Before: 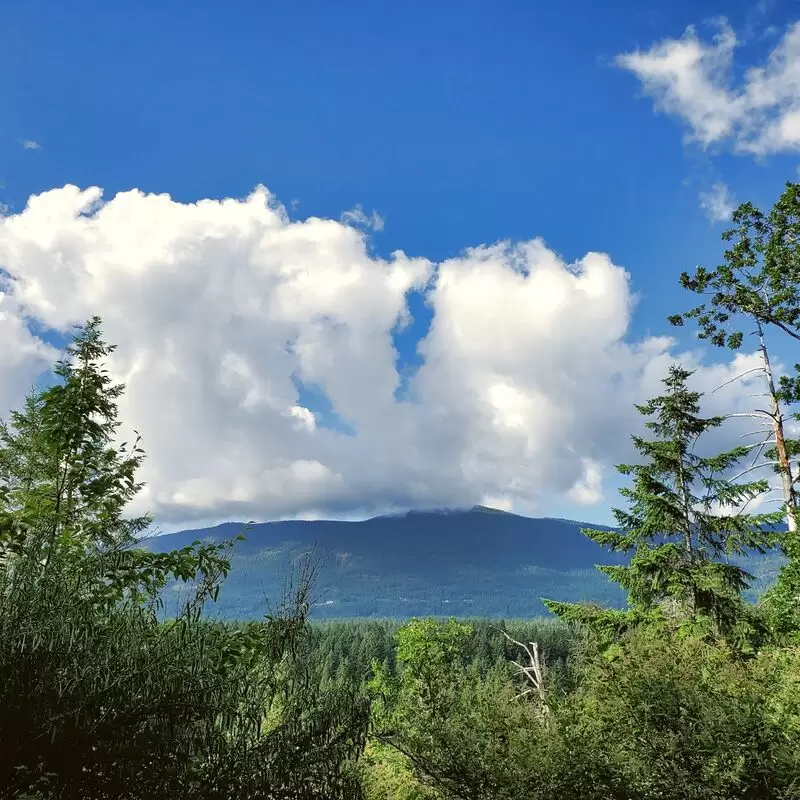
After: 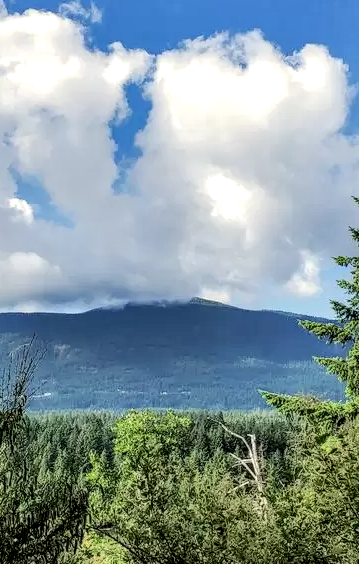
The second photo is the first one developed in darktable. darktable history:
crop: left 35.265%, top 26.011%, right 19.799%, bottom 3.424%
local contrast: highlights 24%, detail 150%
tone curve: curves: ch0 [(0, 0) (0.003, 0.009) (0.011, 0.013) (0.025, 0.022) (0.044, 0.039) (0.069, 0.055) (0.1, 0.077) (0.136, 0.113) (0.177, 0.158) (0.224, 0.213) (0.277, 0.289) (0.335, 0.367) (0.399, 0.451) (0.468, 0.532) (0.543, 0.615) (0.623, 0.696) (0.709, 0.755) (0.801, 0.818) (0.898, 0.893) (1, 1)], color space Lab, independent channels, preserve colors none
